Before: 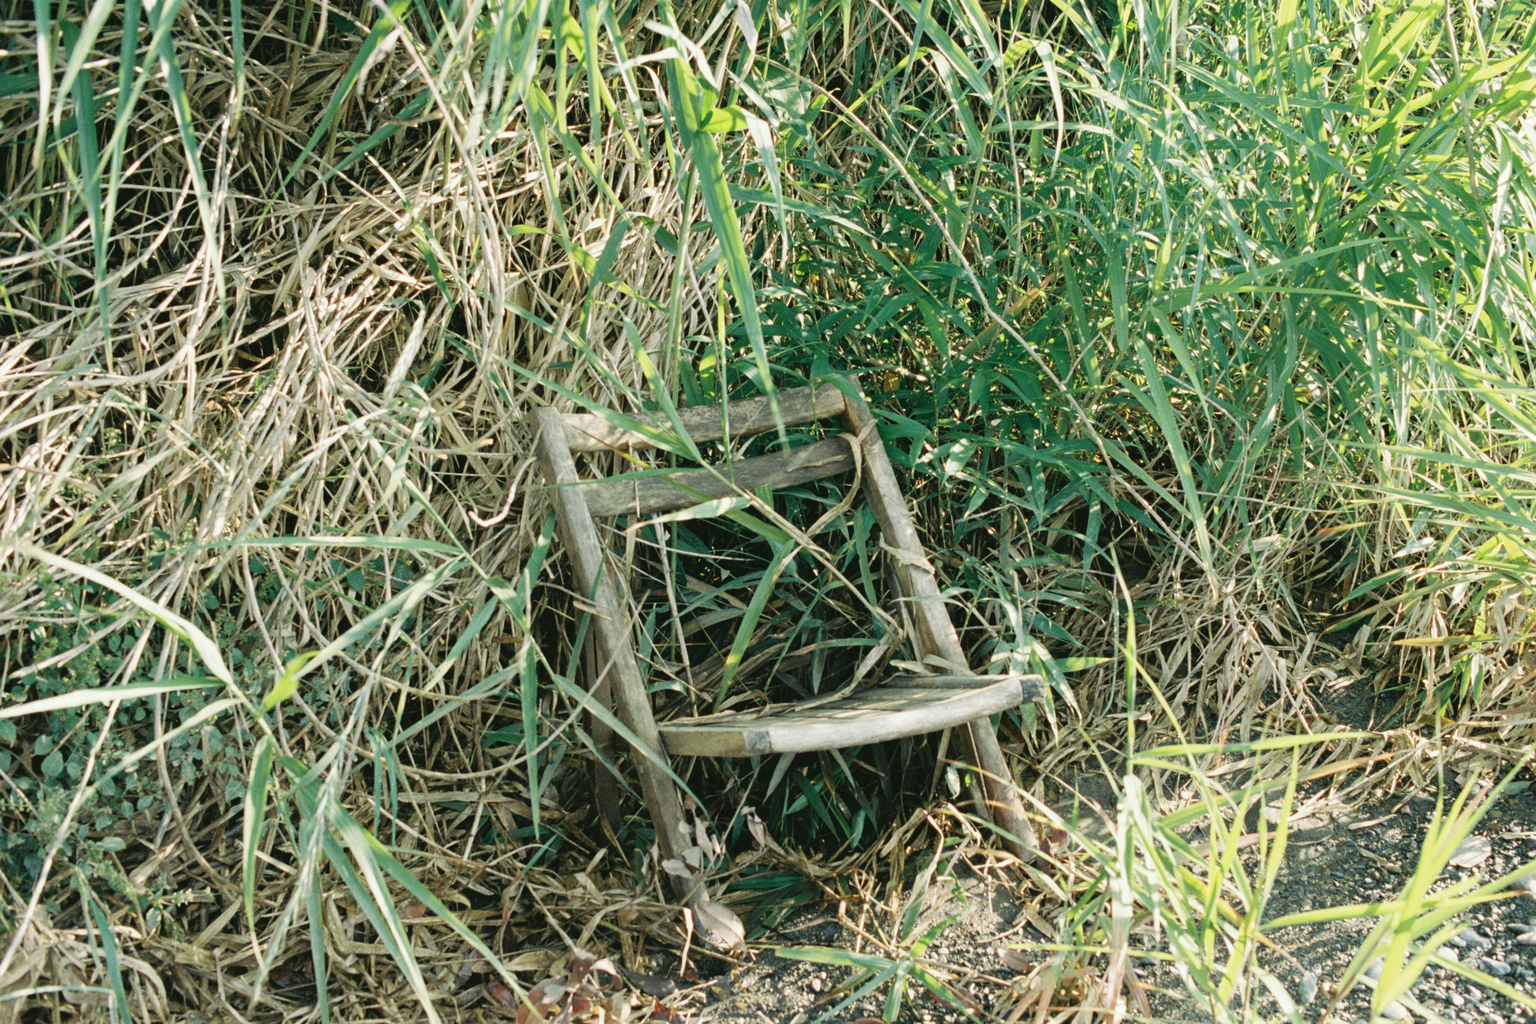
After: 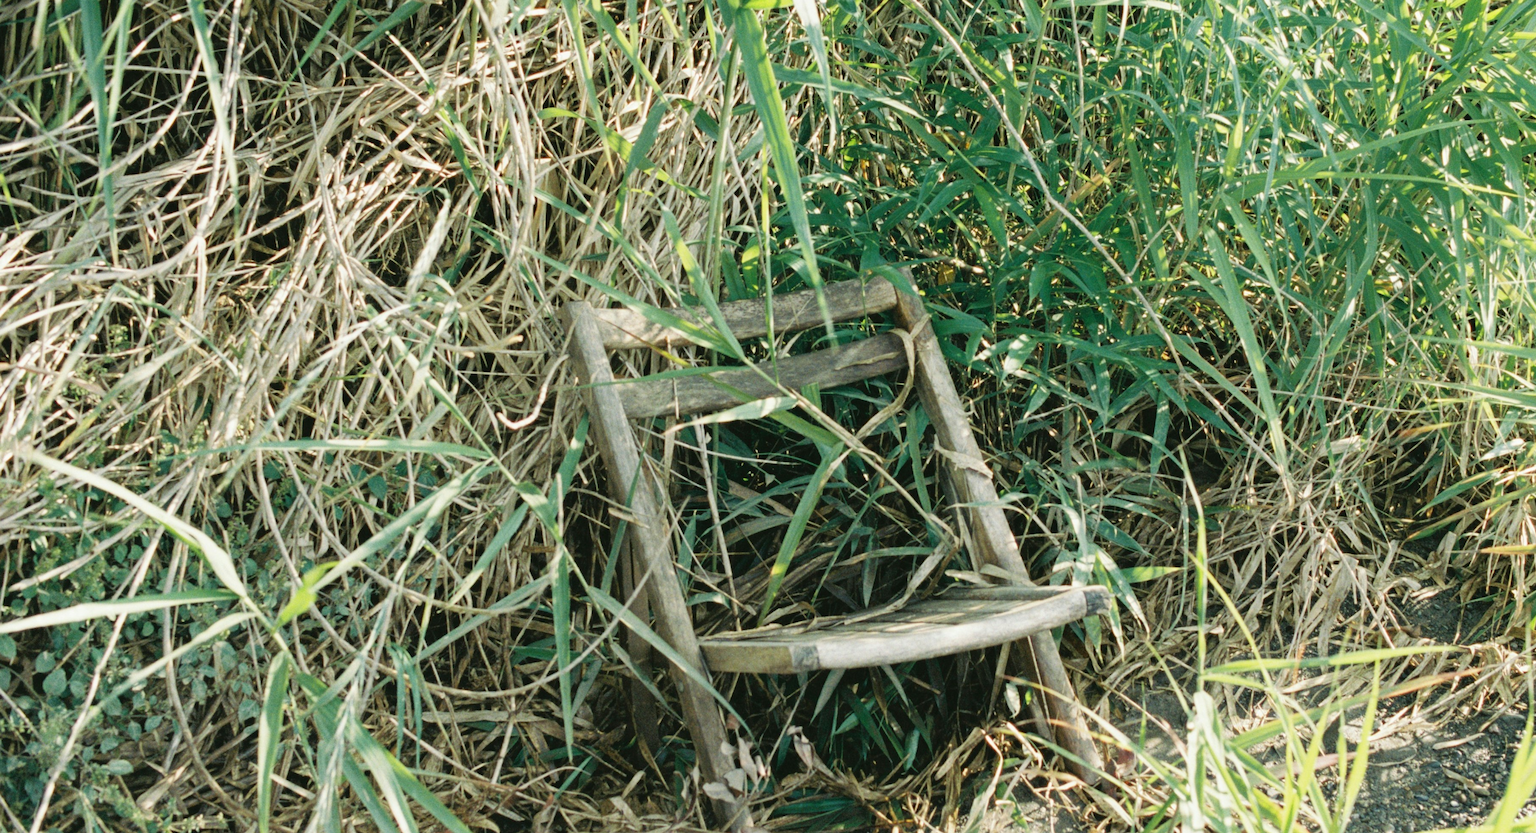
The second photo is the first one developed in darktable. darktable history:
crop and rotate: angle 0.099°, top 12.046%, right 5.71%, bottom 11.202%
